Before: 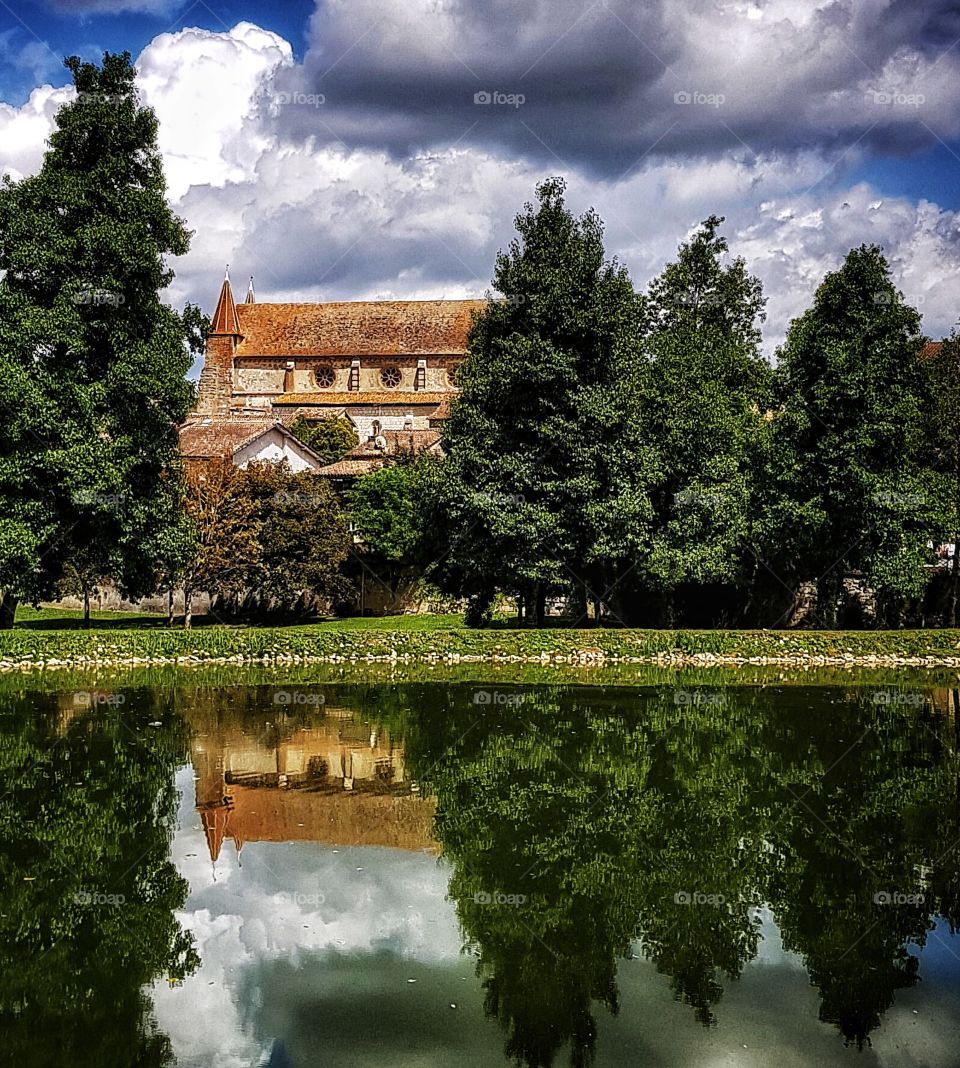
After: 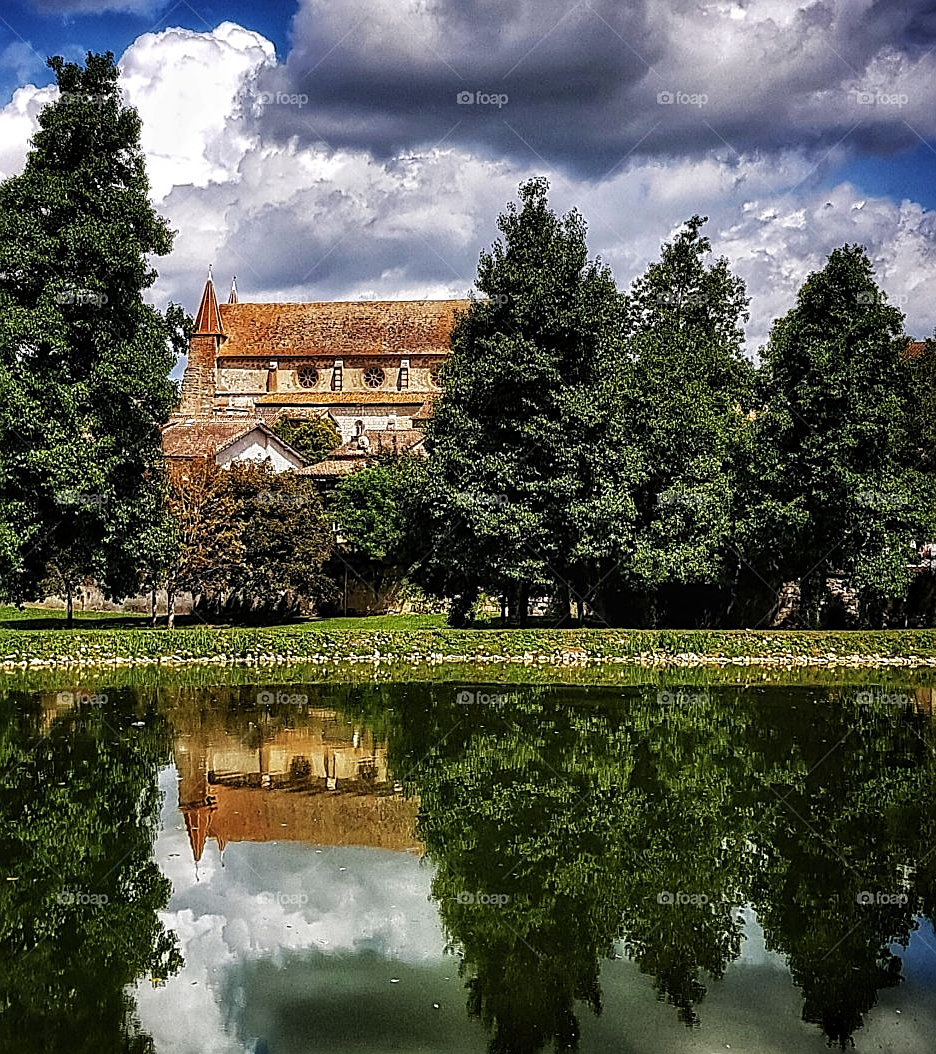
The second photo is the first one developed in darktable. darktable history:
sharpen: amount 0.478
crop and rotate: left 1.774%, right 0.633%, bottom 1.28%
white balance: emerald 1
shadows and highlights: shadows 19.13, highlights -83.41, soften with gaussian
